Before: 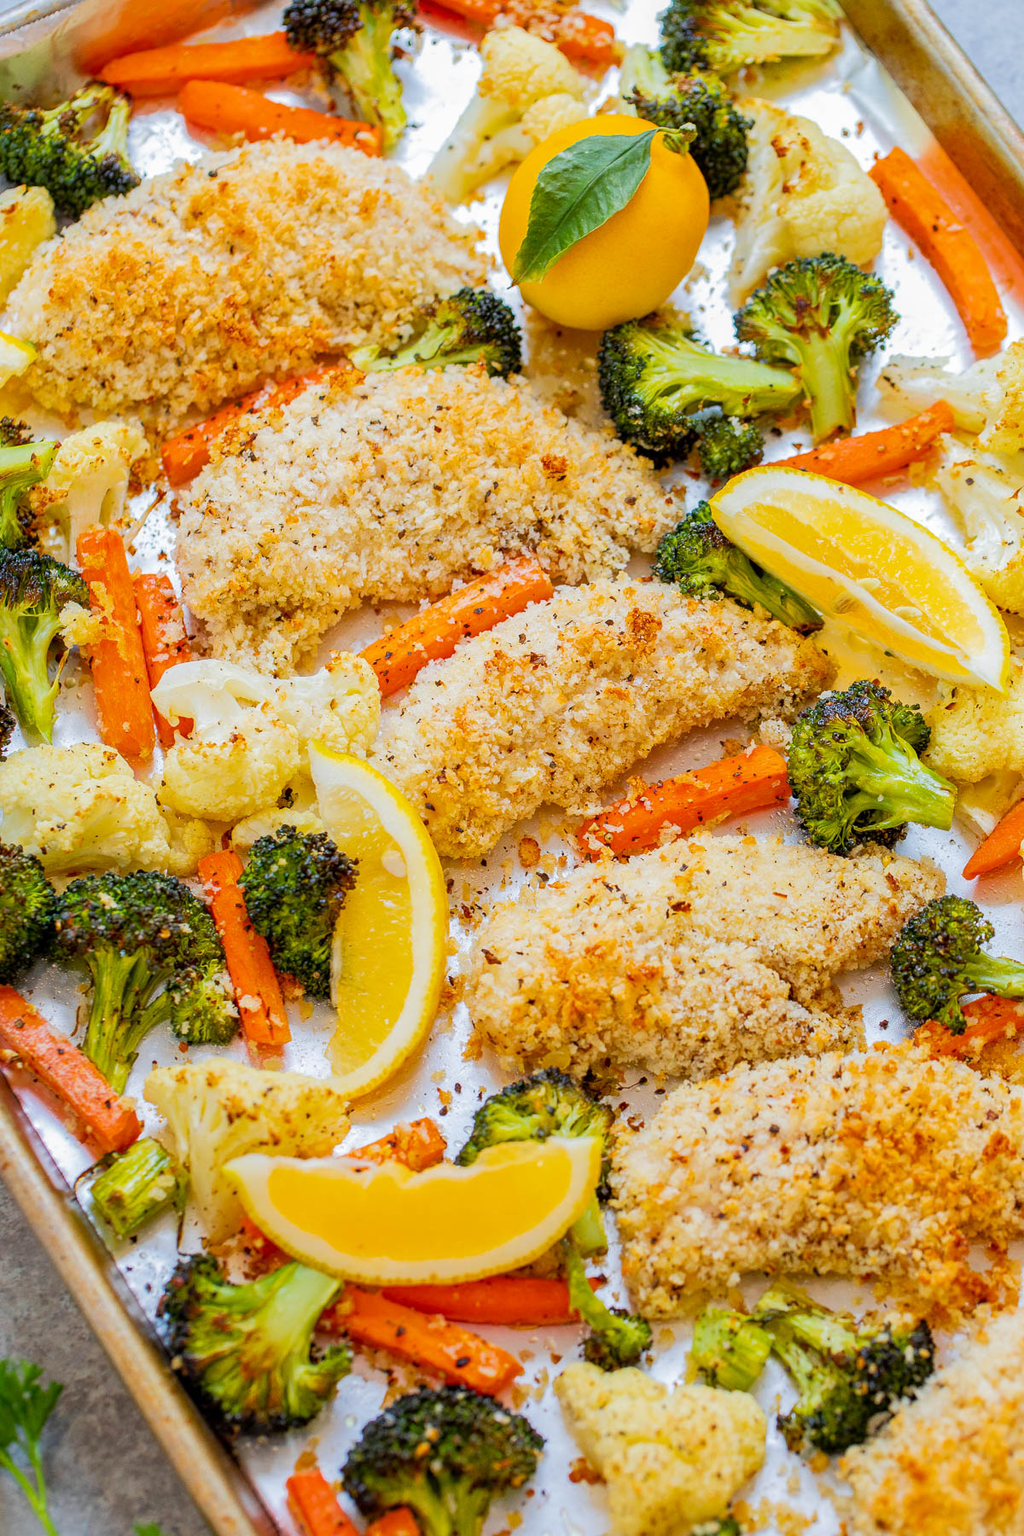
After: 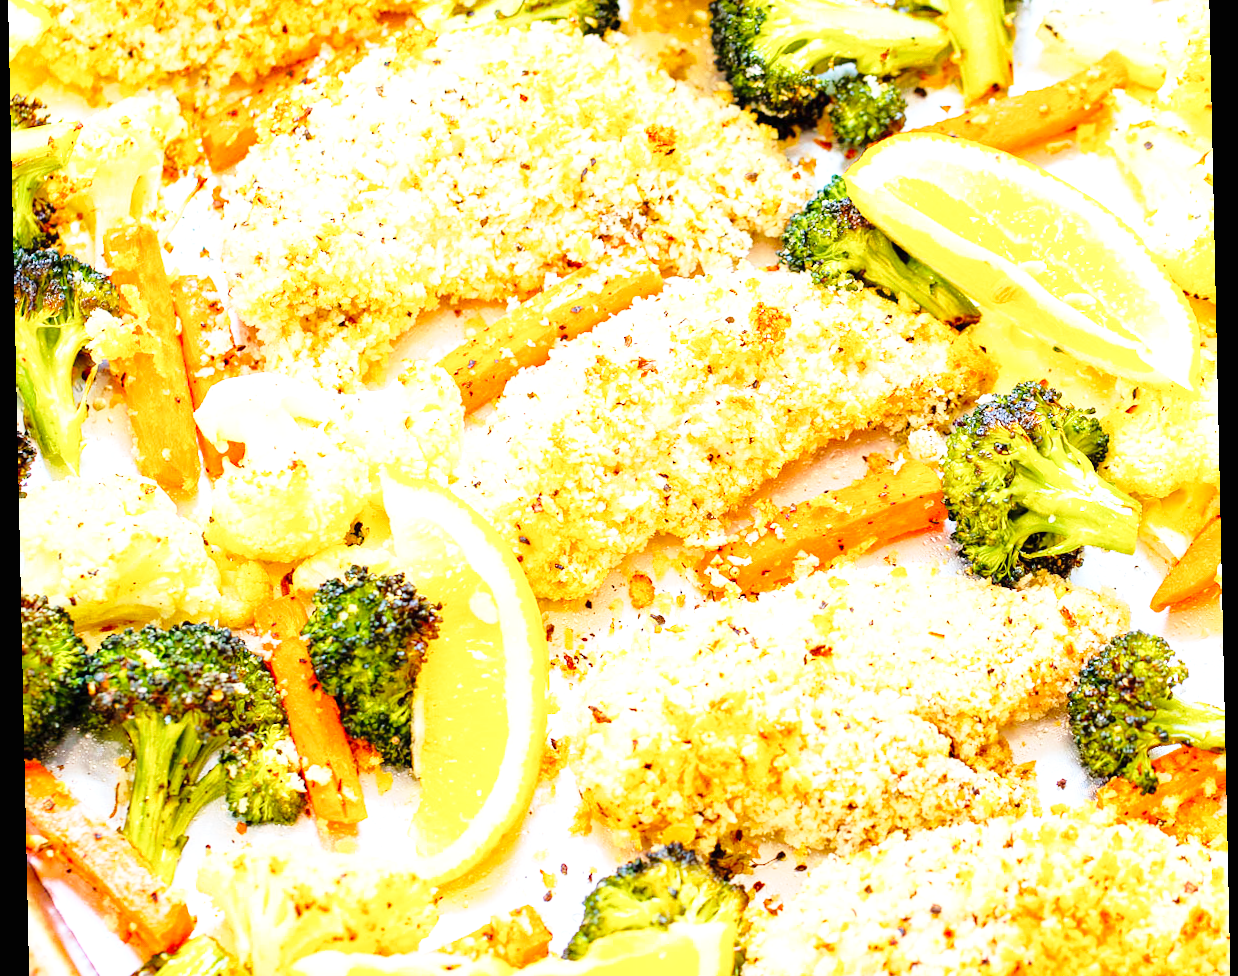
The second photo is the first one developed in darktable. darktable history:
exposure: black level correction 0, exposure 0.95 EV, compensate exposure bias true, compensate highlight preservation false
rotate and perspective: rotation -1.24°, automatic cropping off
base curve: curves: ch0 [(0, 0) (0.028, 0.03) (0.121, 0.232) (0.46, 0.748) (0.859, 0.968) (1, 1)], preserve colors none
crop and rotate: top 23.043%, bottom 23.437%
